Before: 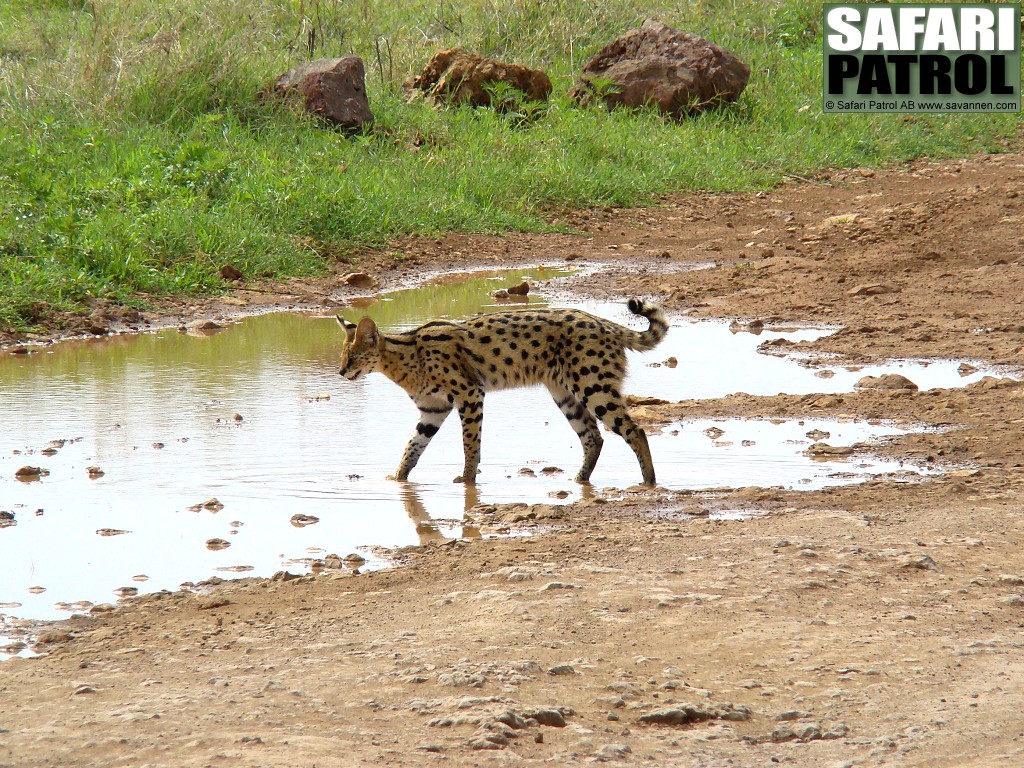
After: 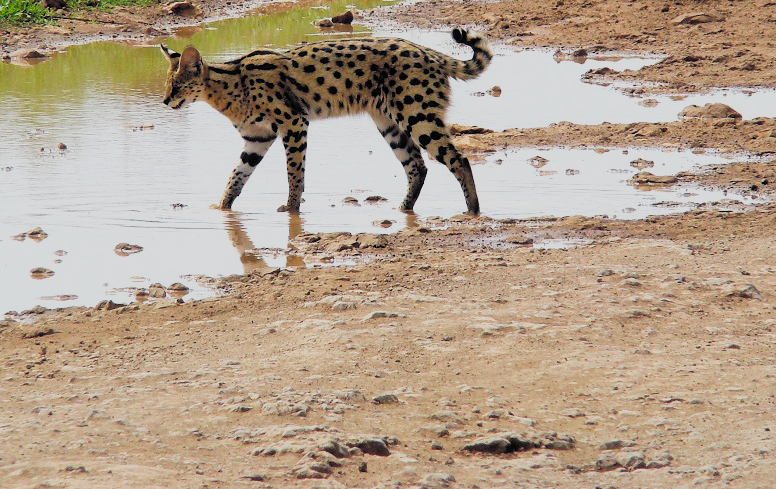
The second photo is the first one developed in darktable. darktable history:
color balance rgb: global offset › chroma 0.249%, global offset › hue 256.92°, linear chroma grading › global chroma 14.62%, perceptual saturation grading › global saturation 9.87%, global vibrance 3.188%
crop and rotate: left 17.228%, top 35.372%, right 6.922%, bottom 0.939%
exposure: compensate highlight preservation false
filmic rgb: black relative exposure -3.88 EV, white relative exposure 3.49 EV, threshold 3 EV, hardness 2.57, contrast 1.103, color science v5 (2021), contrast in shadows safe, contrast in highlights safe, enable highlight reconstruction true
